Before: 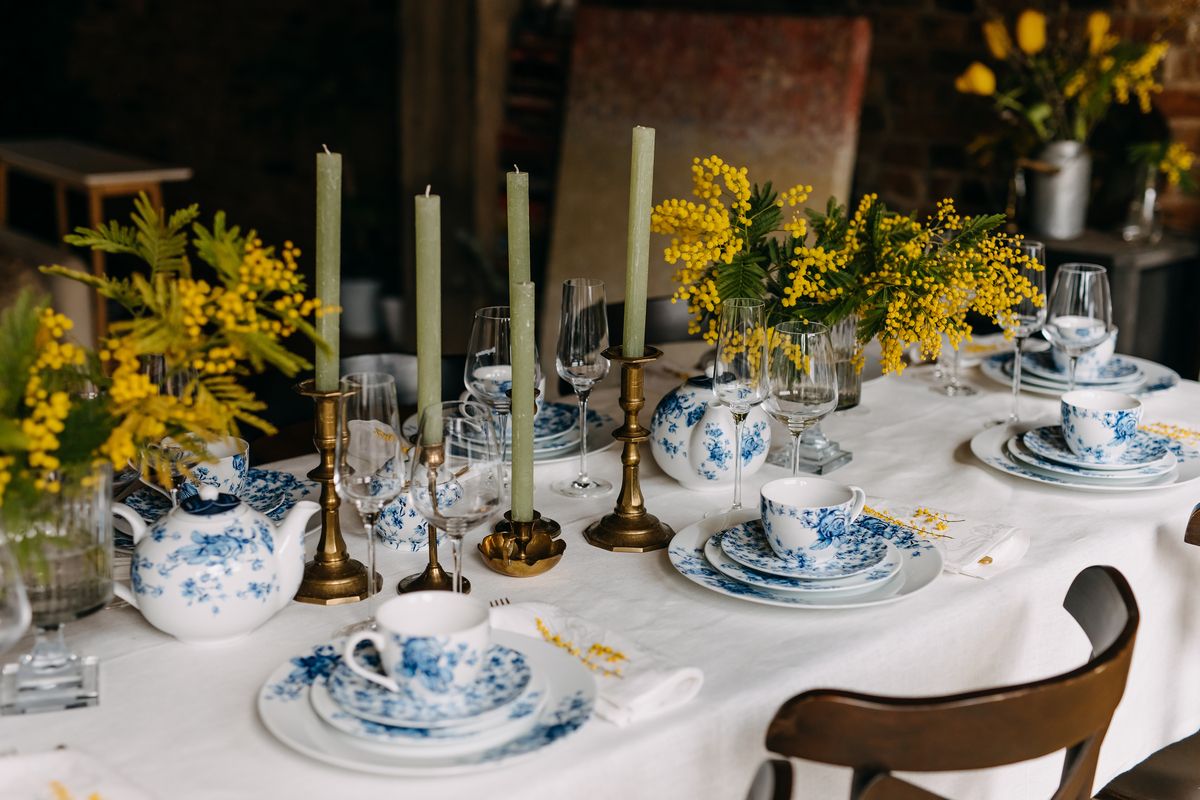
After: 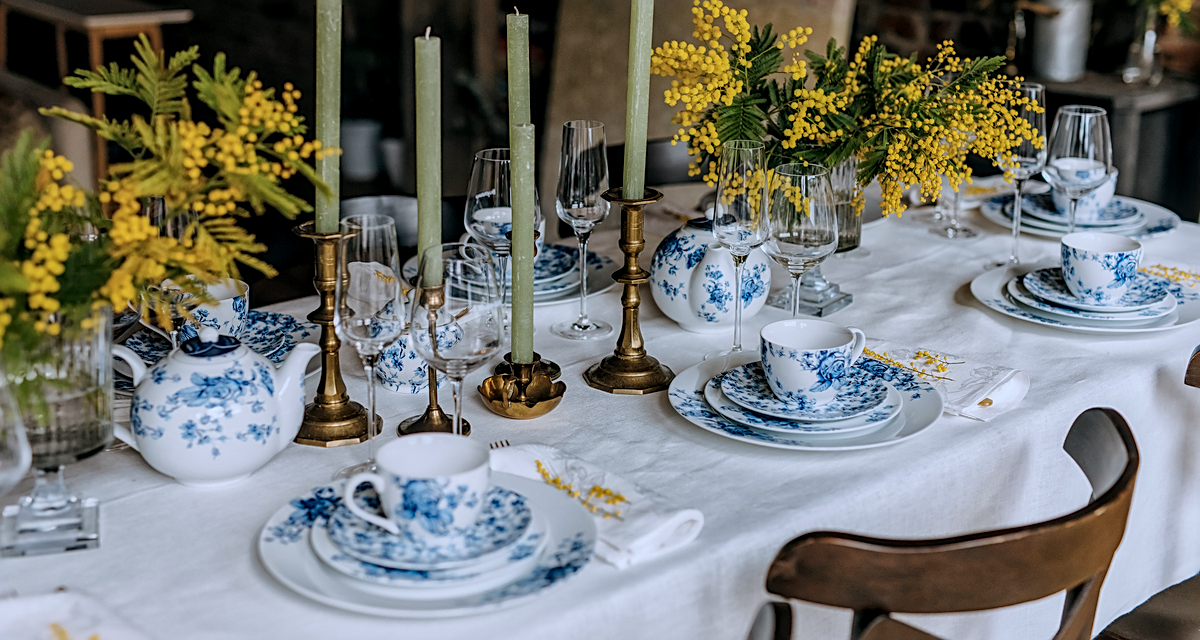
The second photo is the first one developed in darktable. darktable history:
sharpen: on, module defaults
local contrast: detail 130%
color calibration: x 0.37, y 0.382, temperature 4313.32 K
global tonemap: drago (1, 100), detail 1
crop and rotate: top 19.998%
